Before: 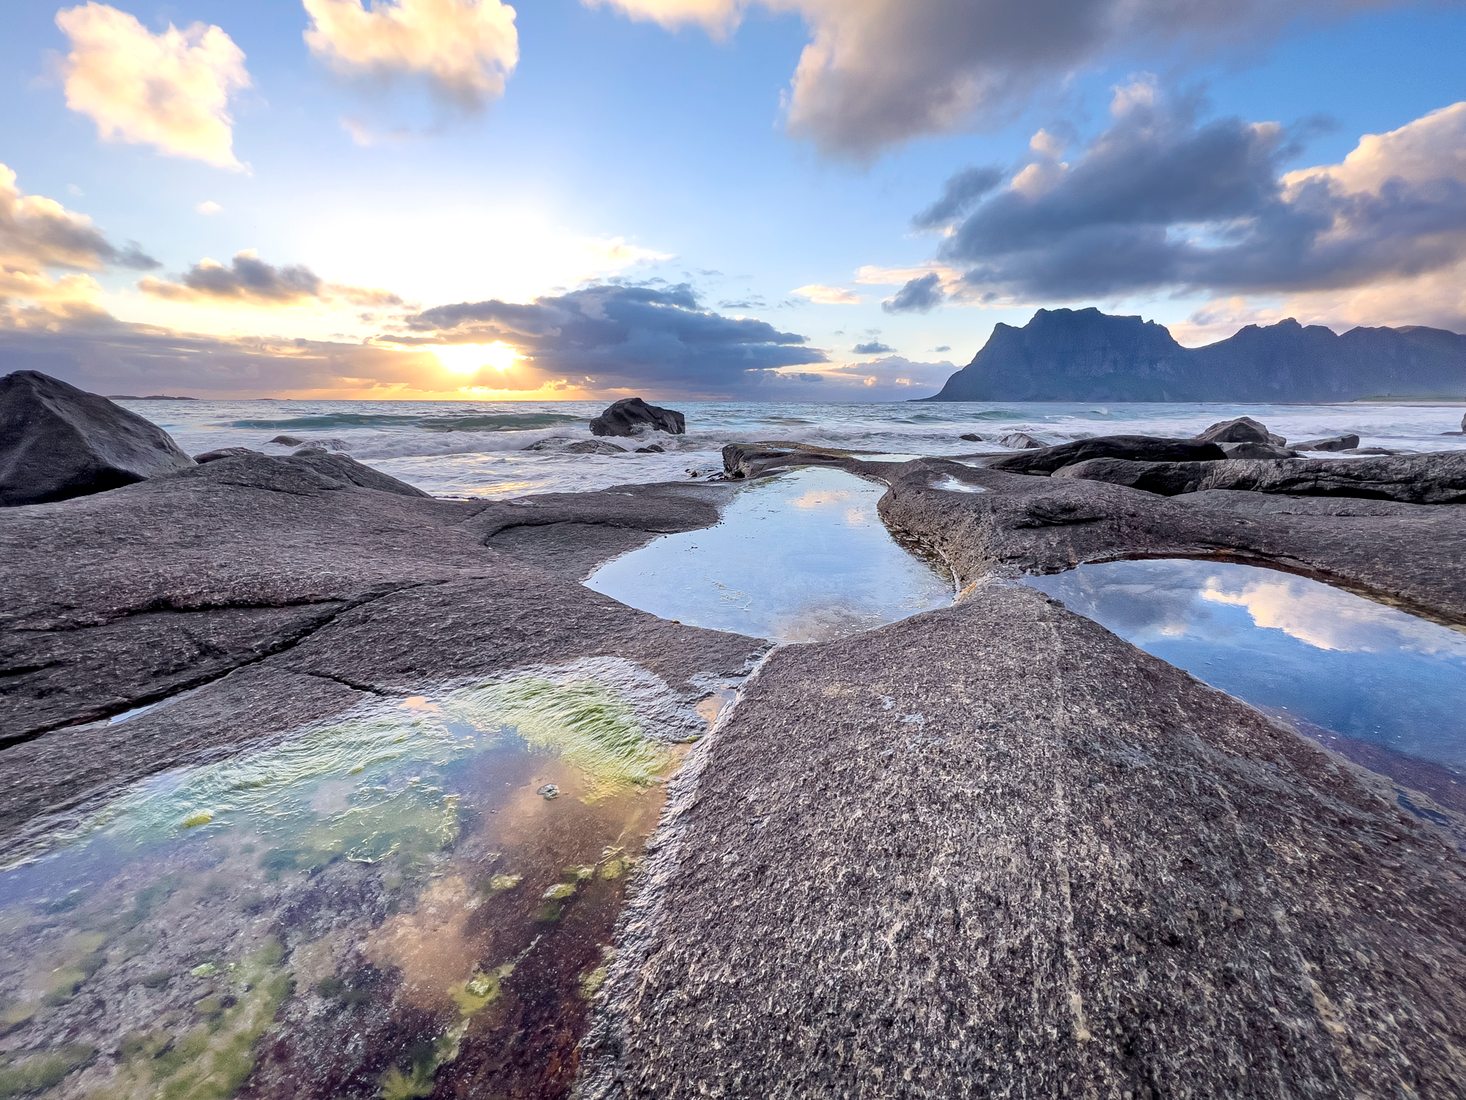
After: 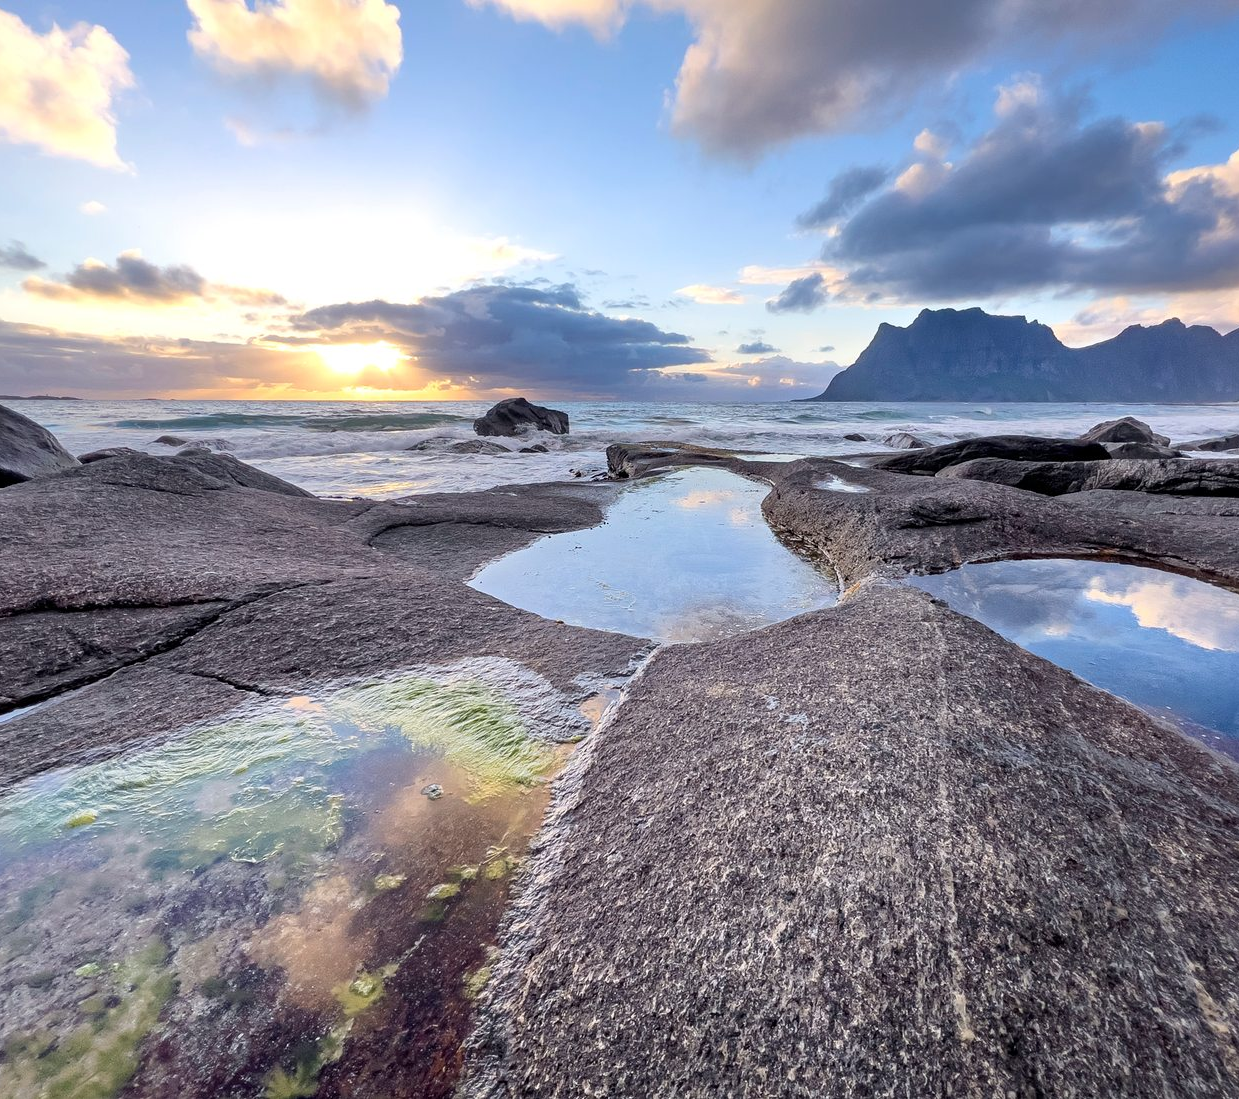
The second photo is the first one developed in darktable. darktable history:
crop: left 7.945%, right 7.514%
